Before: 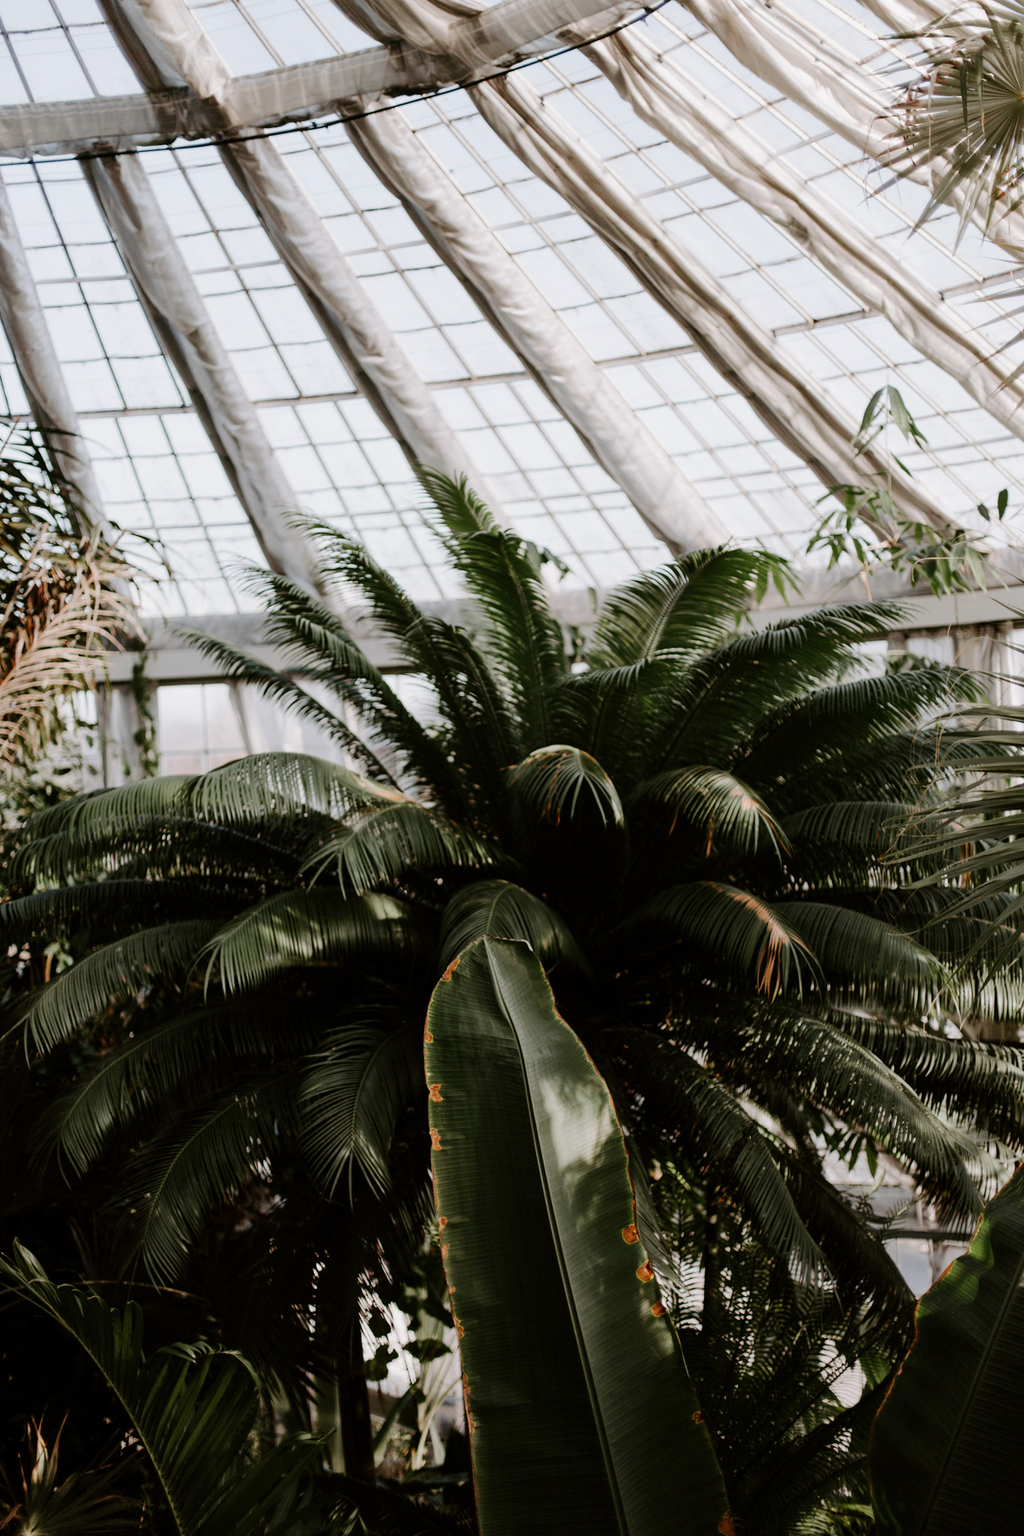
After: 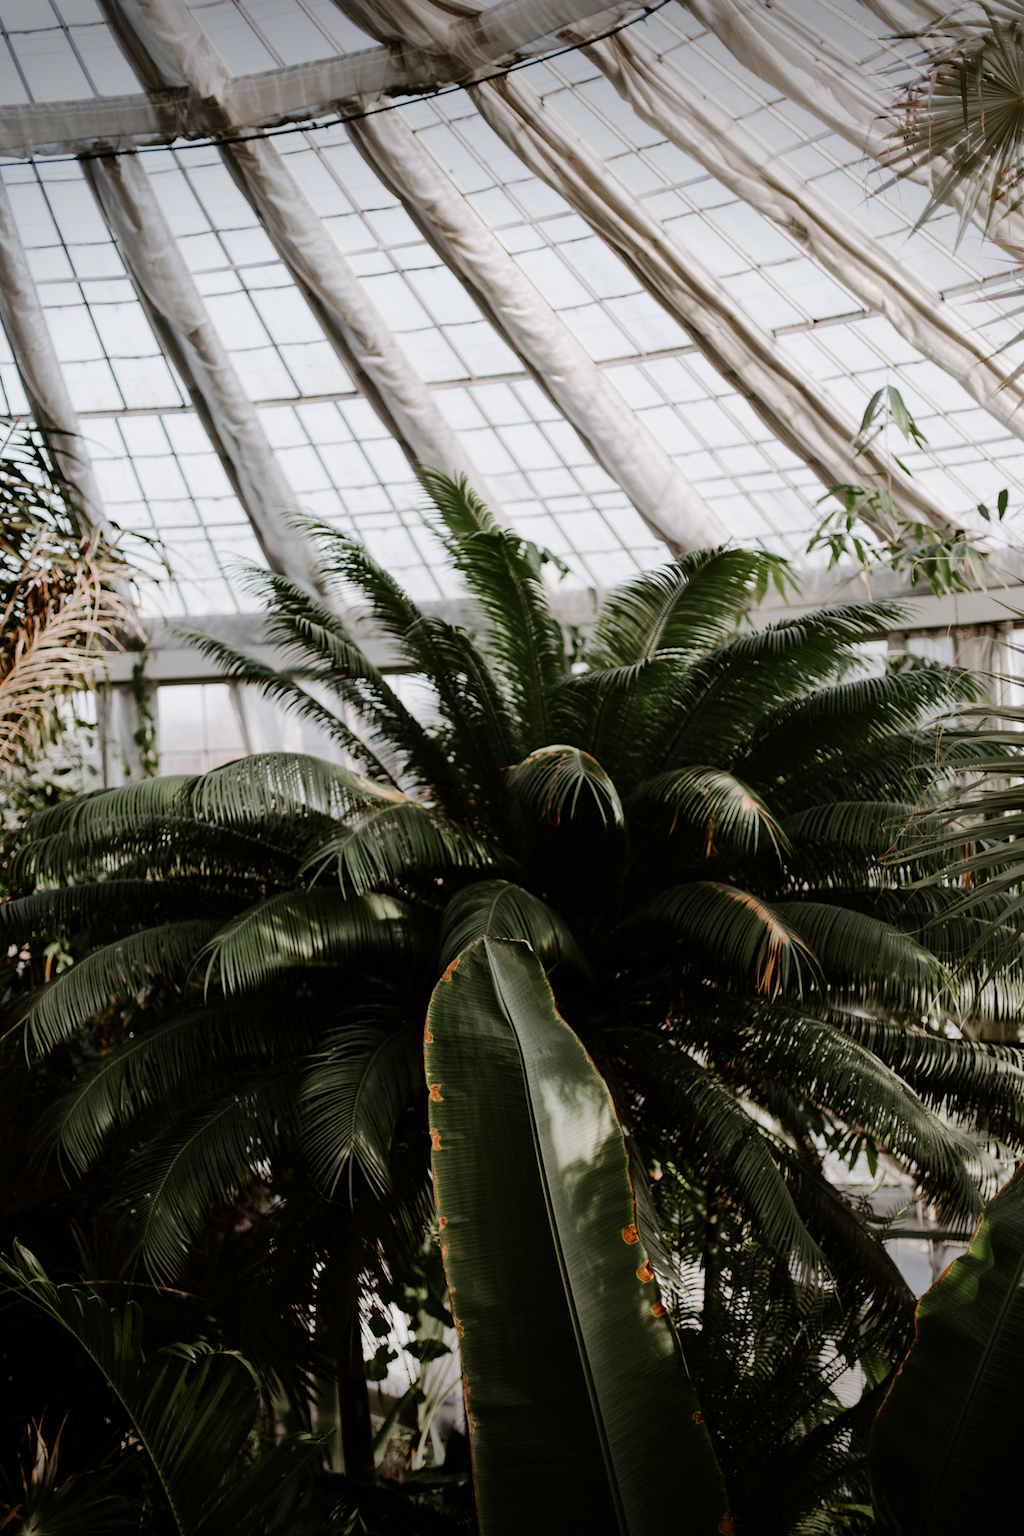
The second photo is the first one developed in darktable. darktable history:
vignetting: fall-off start 100.71%, brightness -0.591, saturation 0, width/height ratio 1.324
